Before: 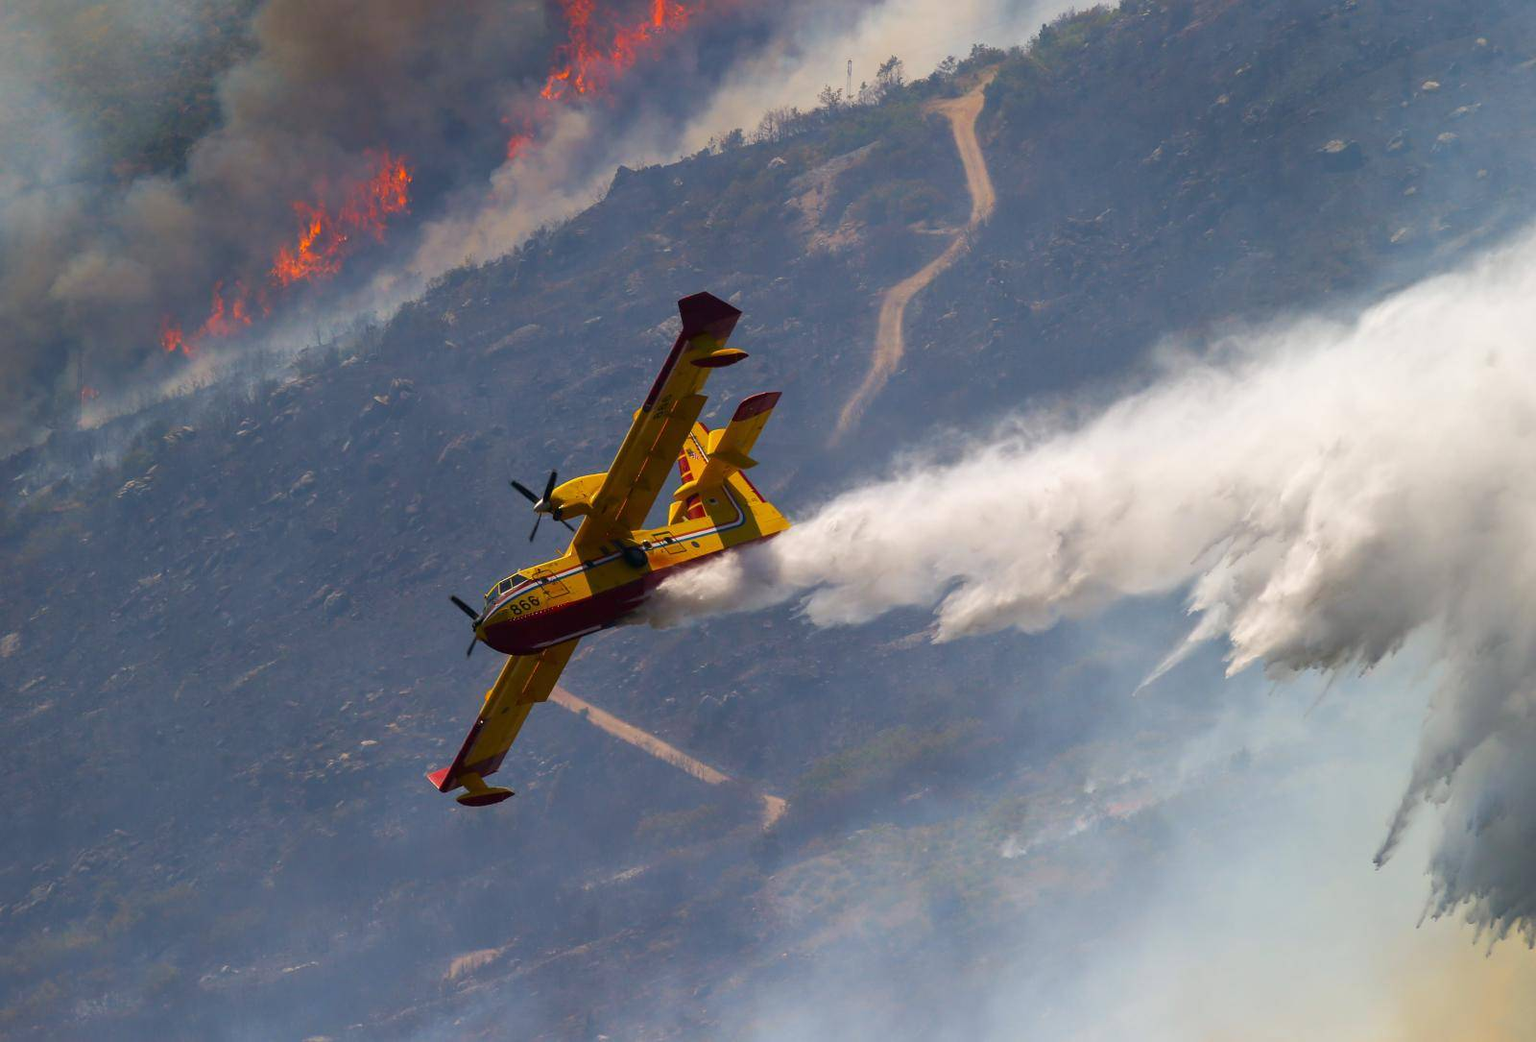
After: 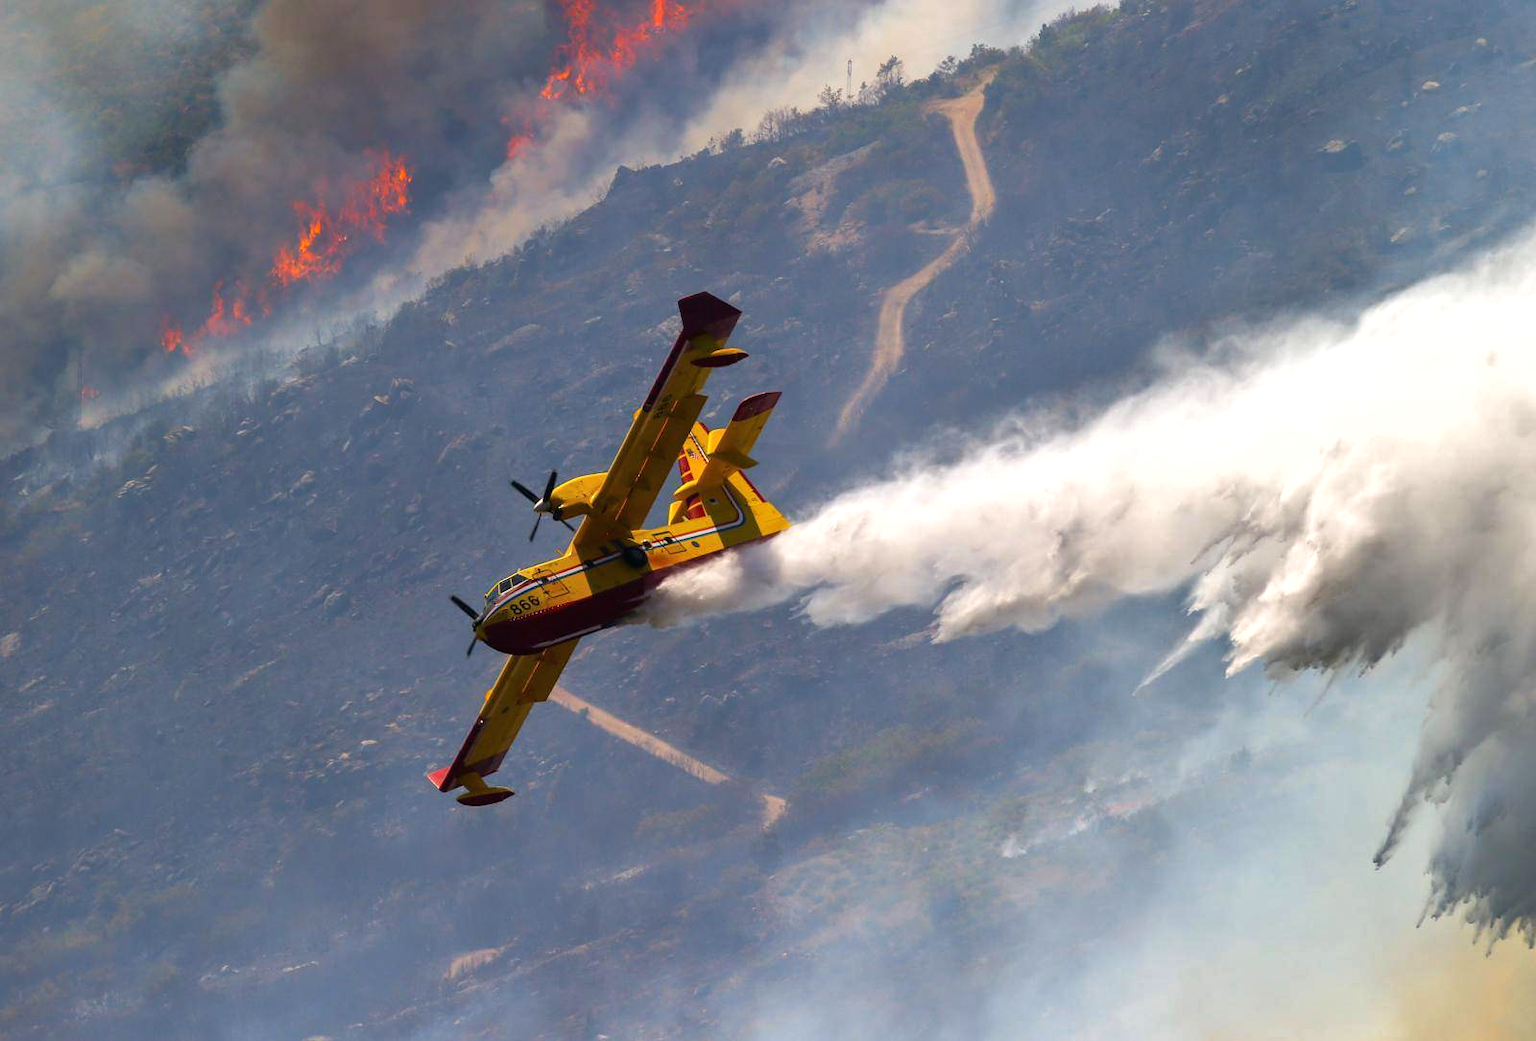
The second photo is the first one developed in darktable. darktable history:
shadows and highlights: soften with gaussian
tone equalizer: -8 EV -0.384 EV, -7 EV -0.395 EV, -6 EV -0.328 EV, -5 EV -0.235 EV, -3 EV 0.199 EV, -2 EV 0.322 EV, -1 EV 0.389 EV, +0 EV 0.389 EV
